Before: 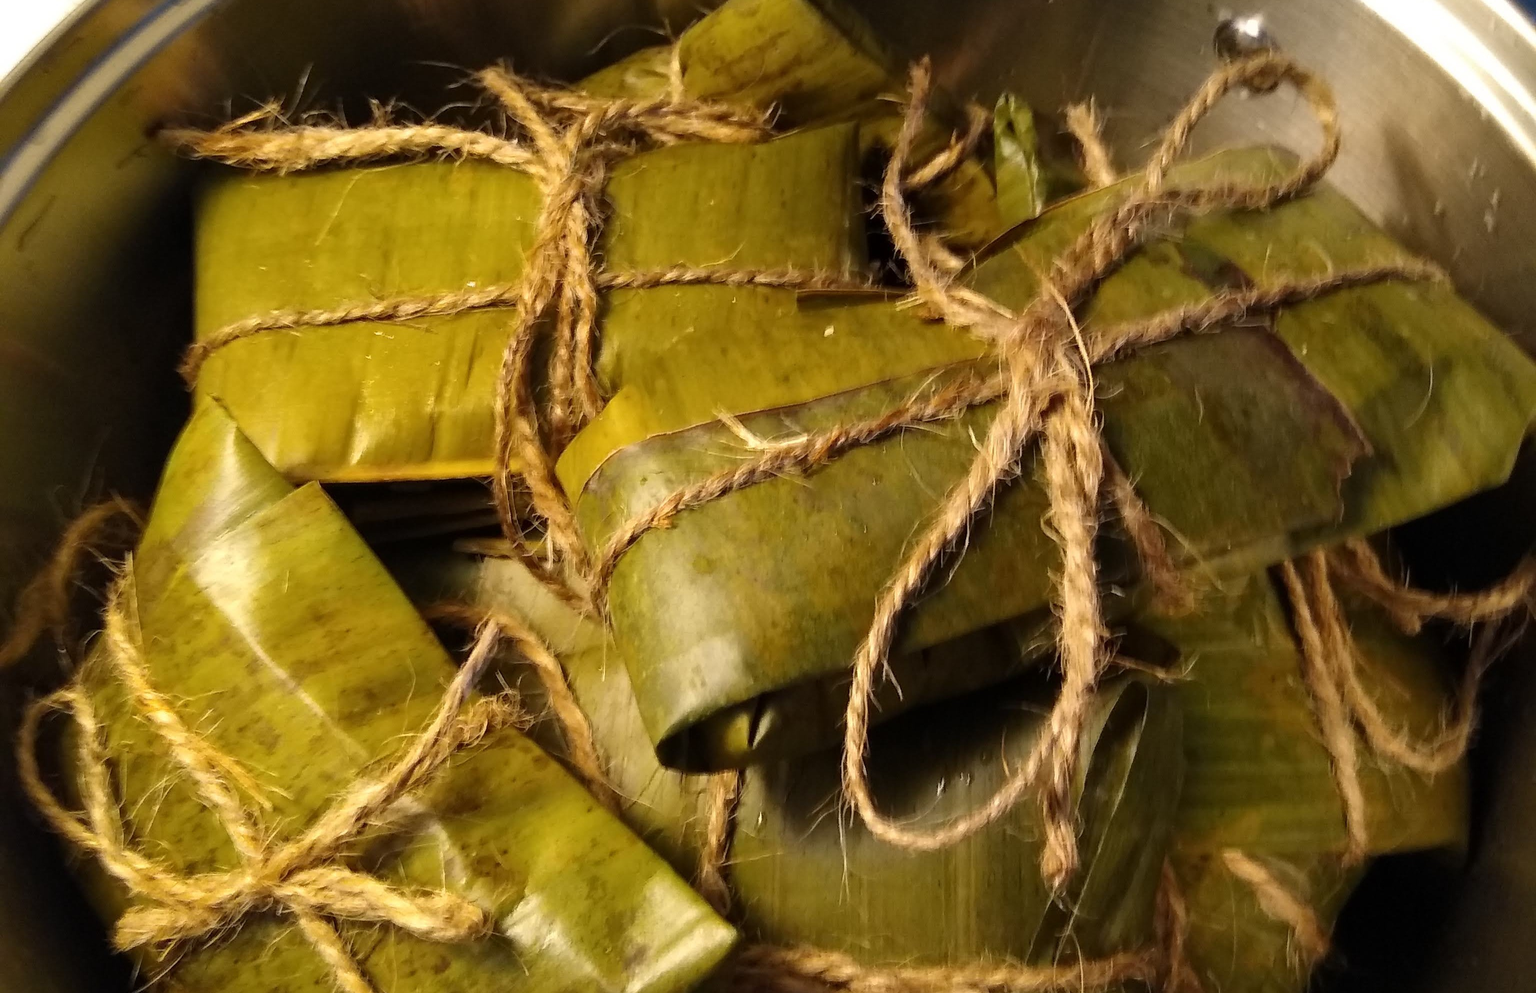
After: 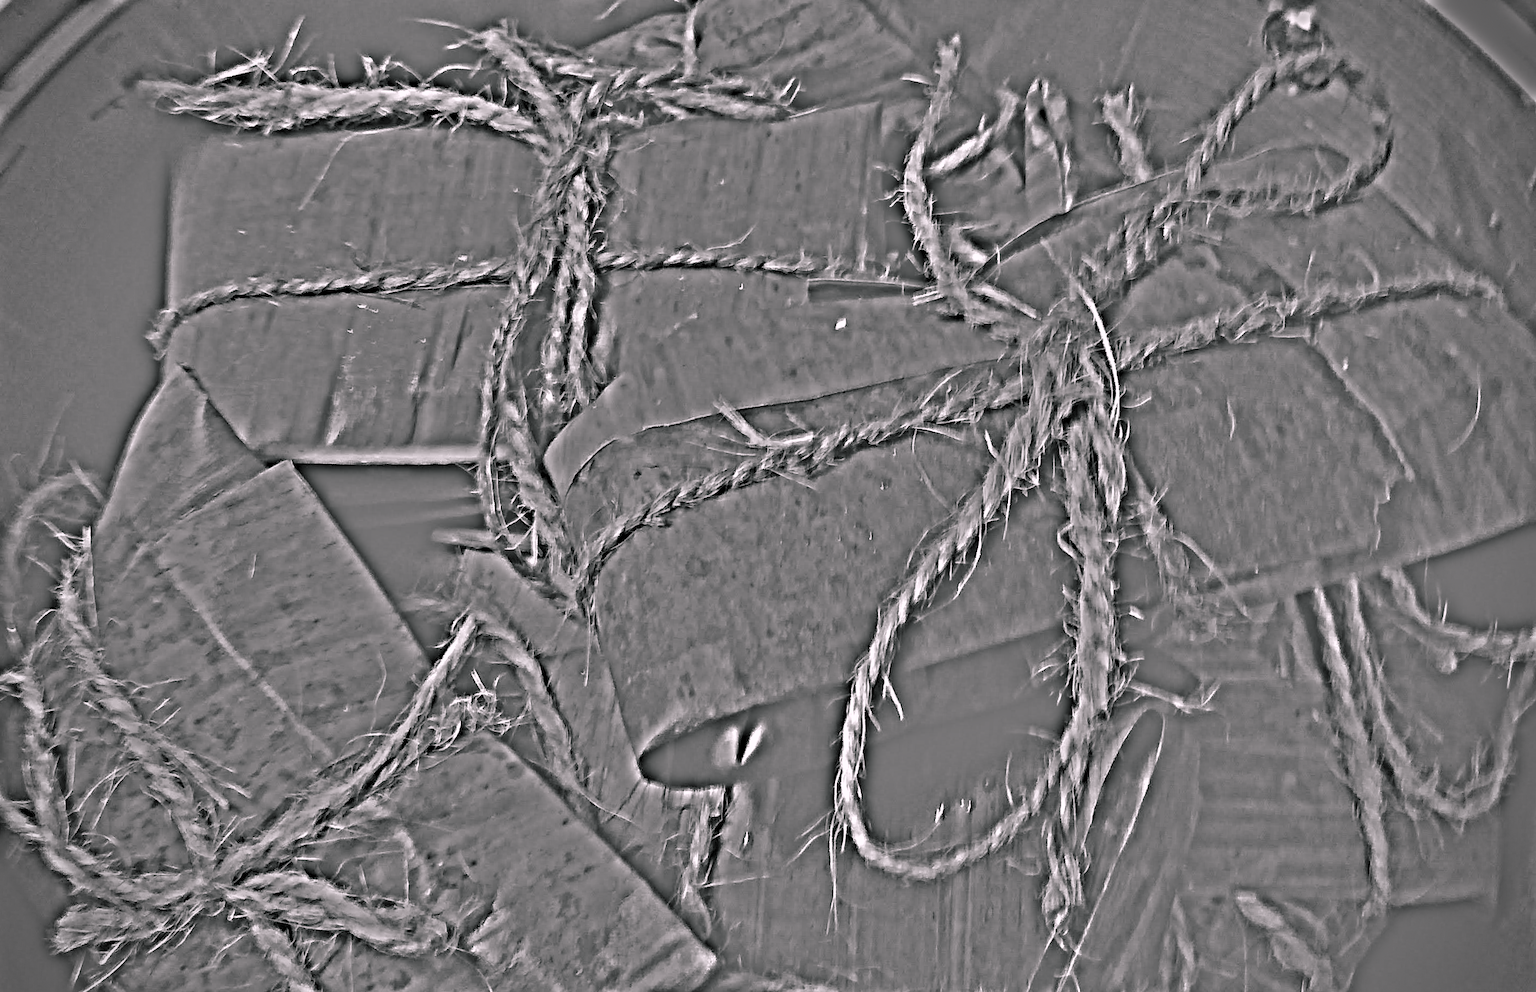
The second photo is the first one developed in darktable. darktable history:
crop and rotate: angle -2.38°
vignetting: dithering 8-bit output, unbound false
highpass: sharpness 49.79%, contrast boost 49.79%
color balance rgb: shadows lift › chroma 2%, shadows lift › hue 217.2°, power › chroma 0.25%, power › hue 60°, highlights gain › chroma 1.5%, highlights gain › hue 309.6°, global offset › luminance -0.25%, perceptual saturation grading › global saturation 15%, global vibrance 15%
